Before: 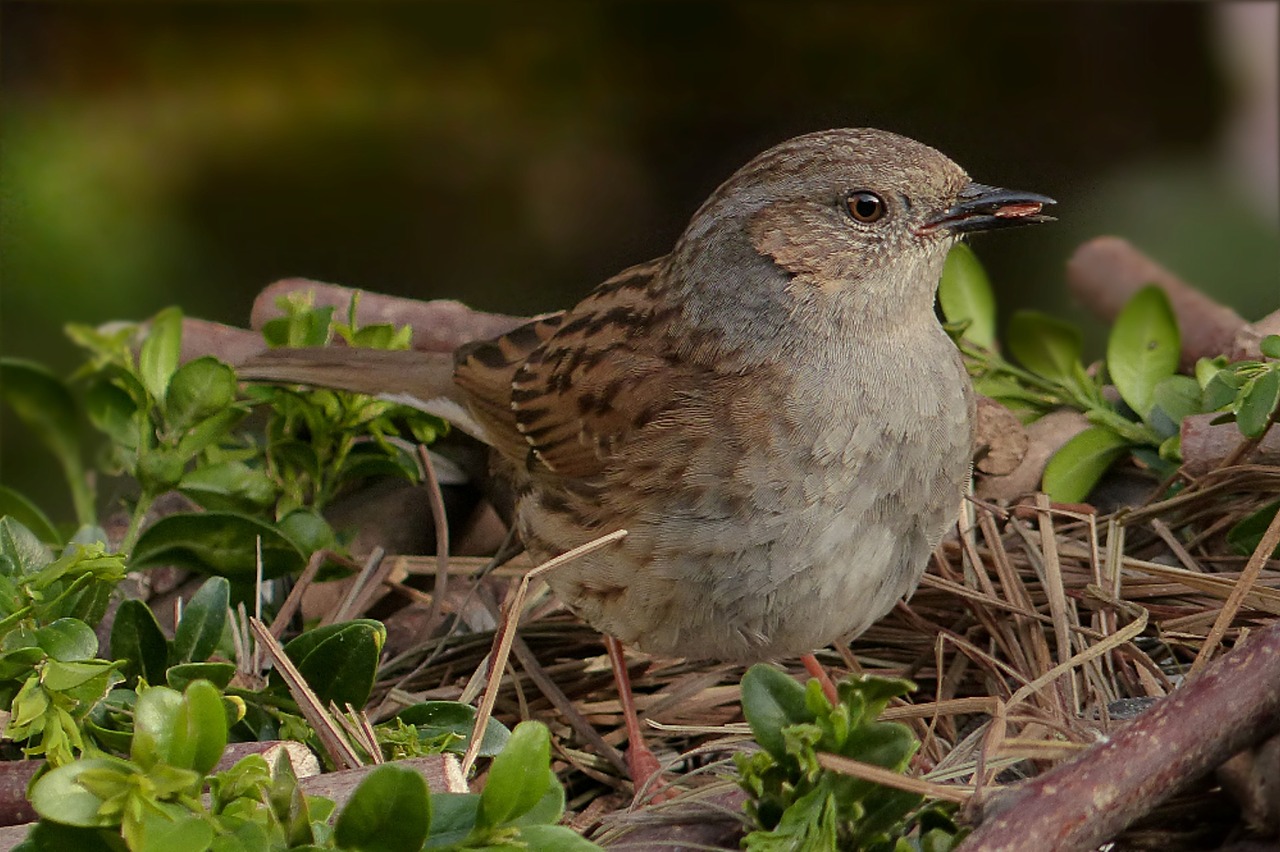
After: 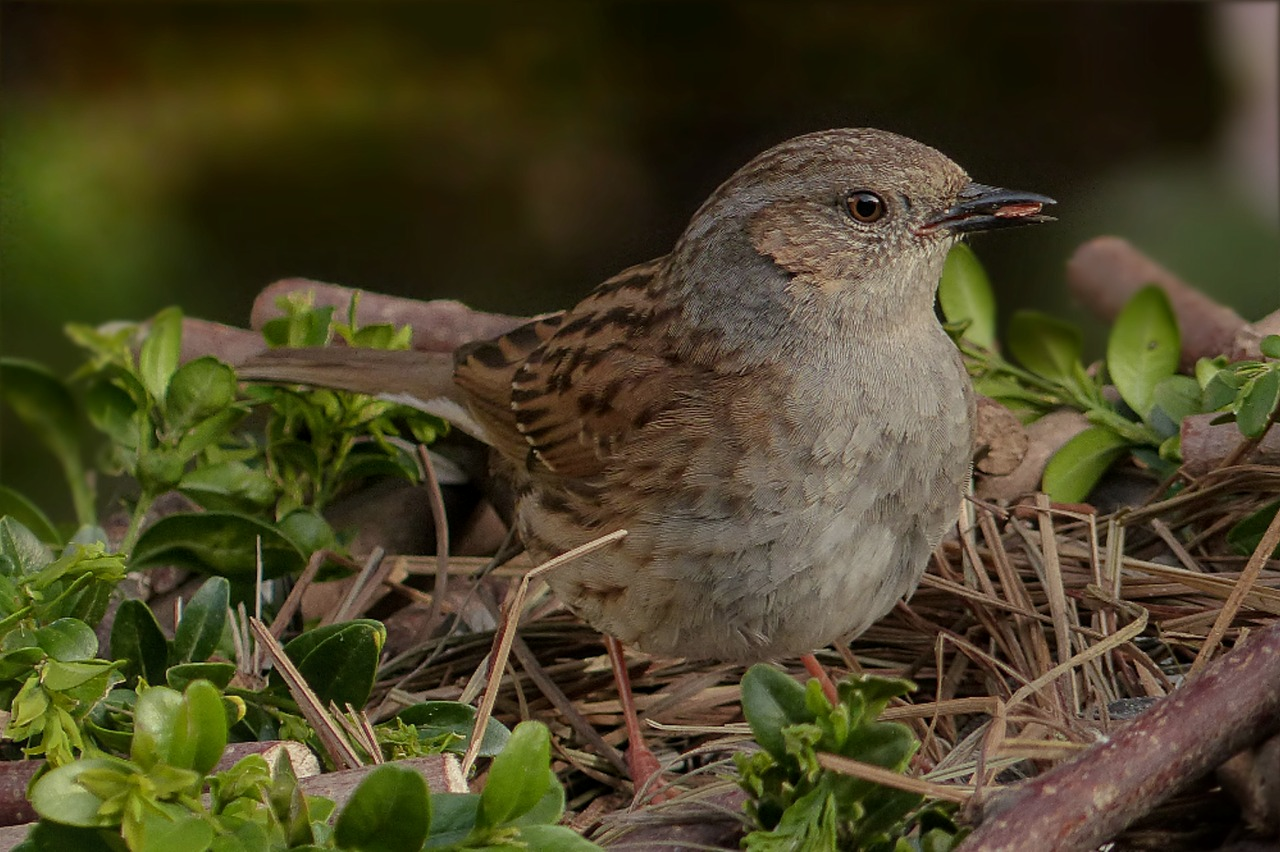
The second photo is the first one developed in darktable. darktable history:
exposure: exposure -0.21 EV, compensate highlight preservation false
local contrast: detail 110%
white balance: red 1, blue 1
